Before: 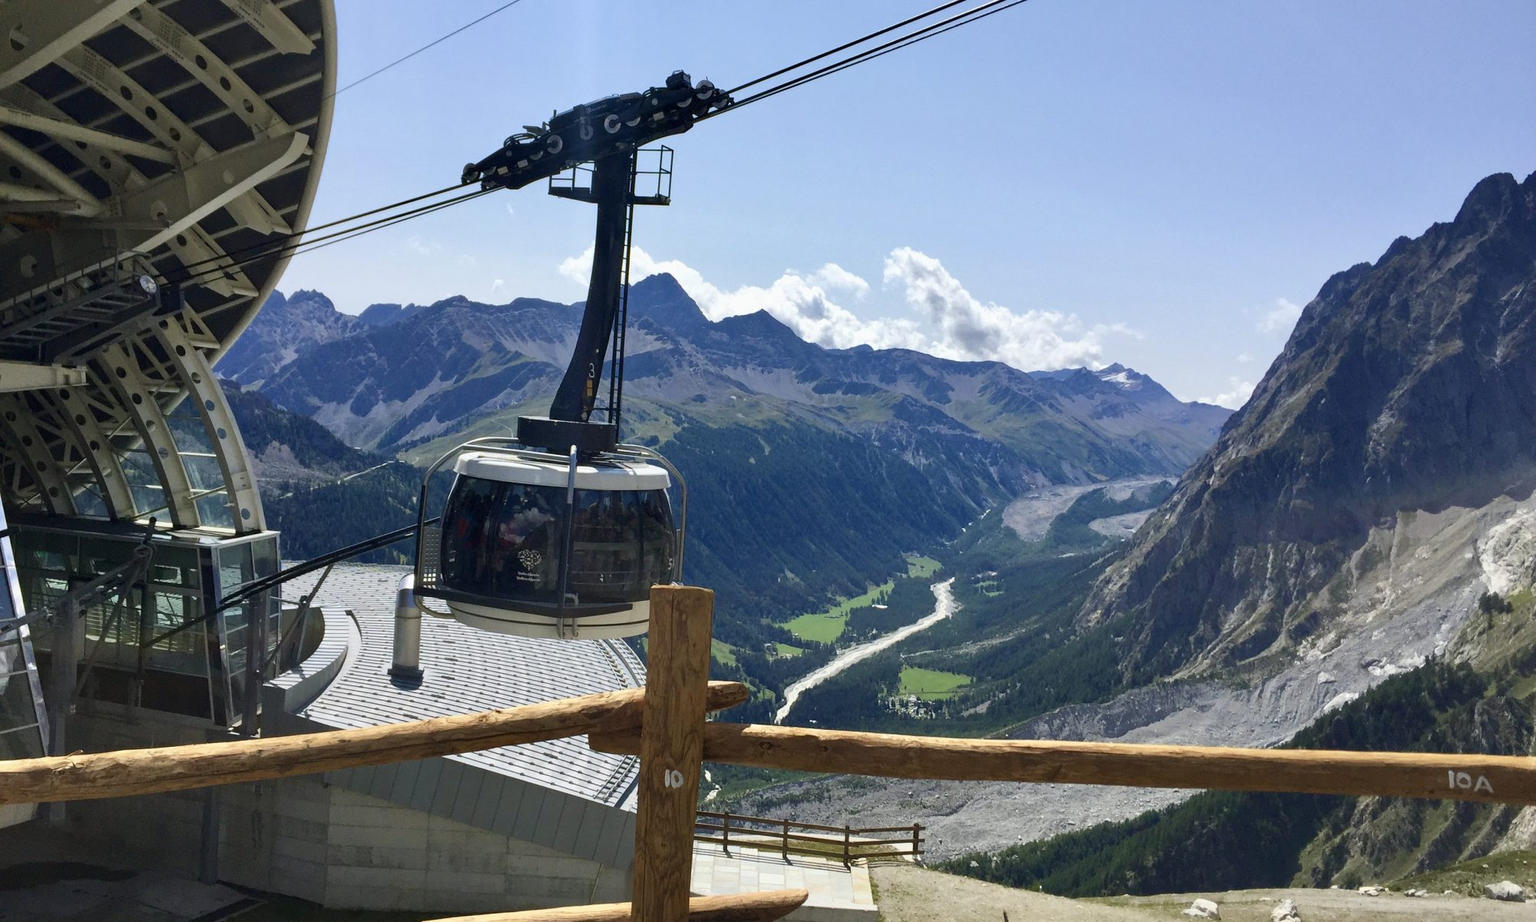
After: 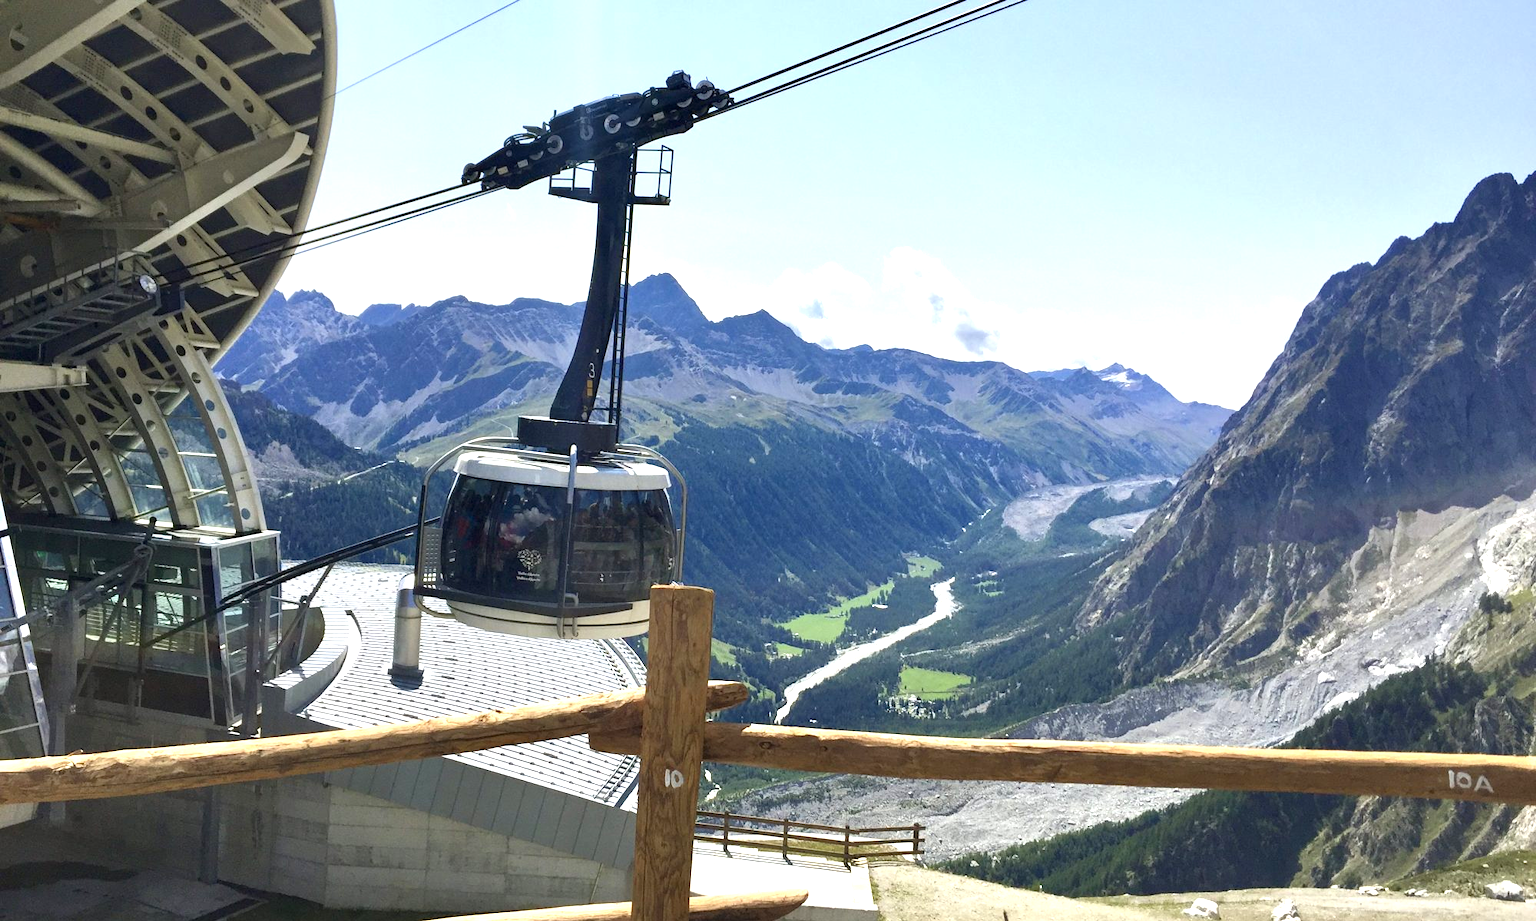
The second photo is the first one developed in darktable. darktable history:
tone equalizer: on, module defaults
color balance: contrast -0.5%
exposure: exposure 0.935 EV, compensate highlight preservation false
